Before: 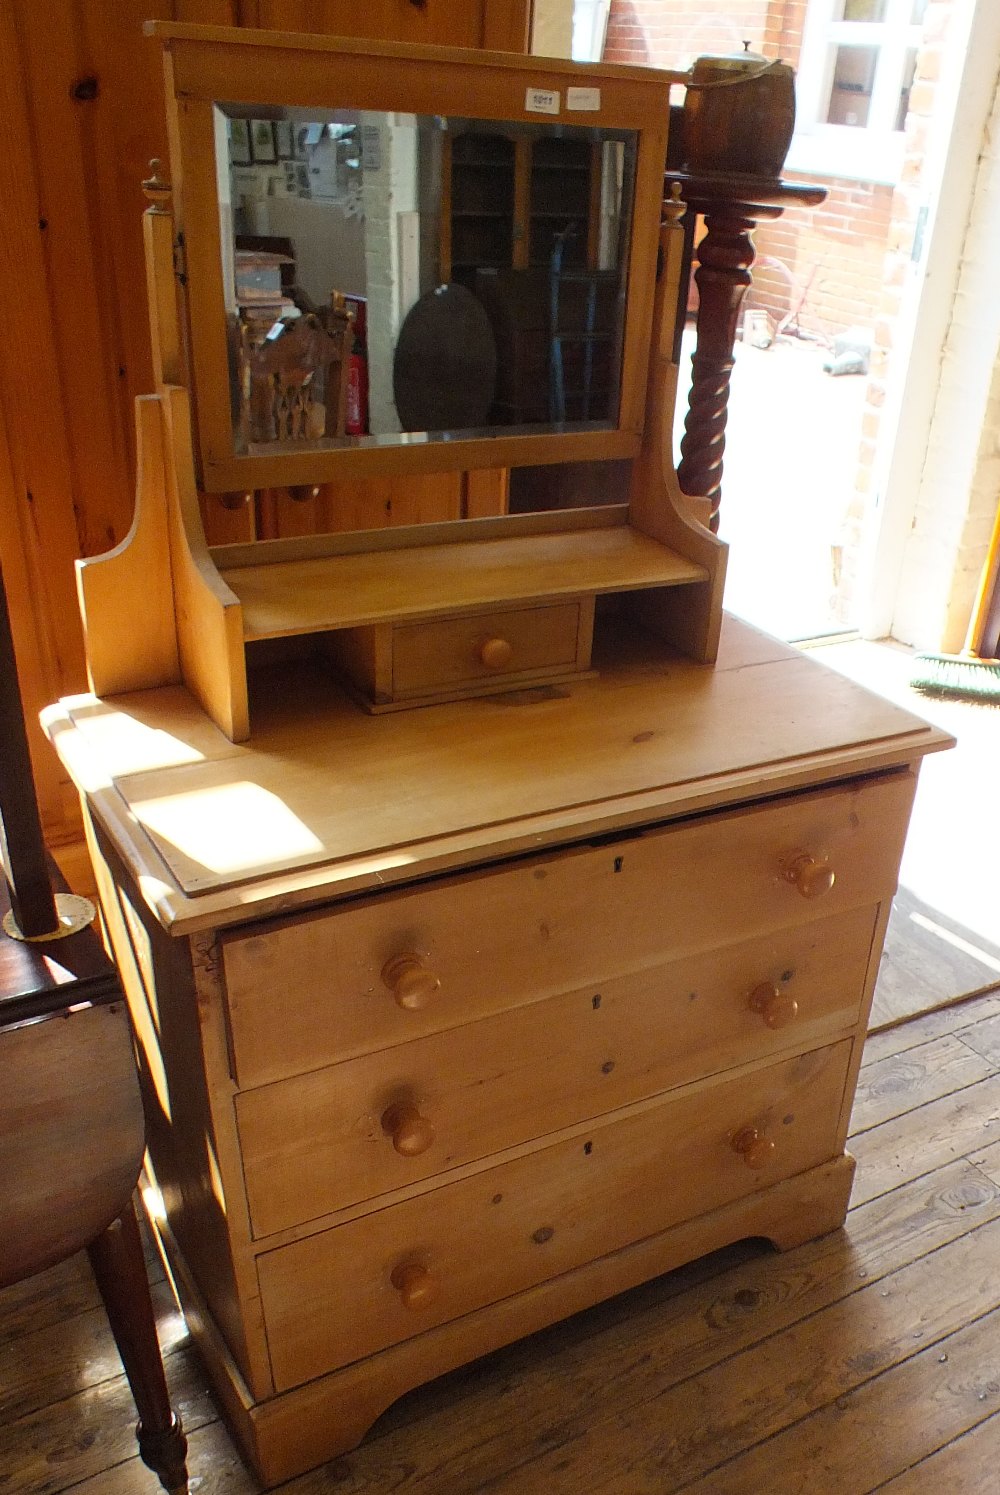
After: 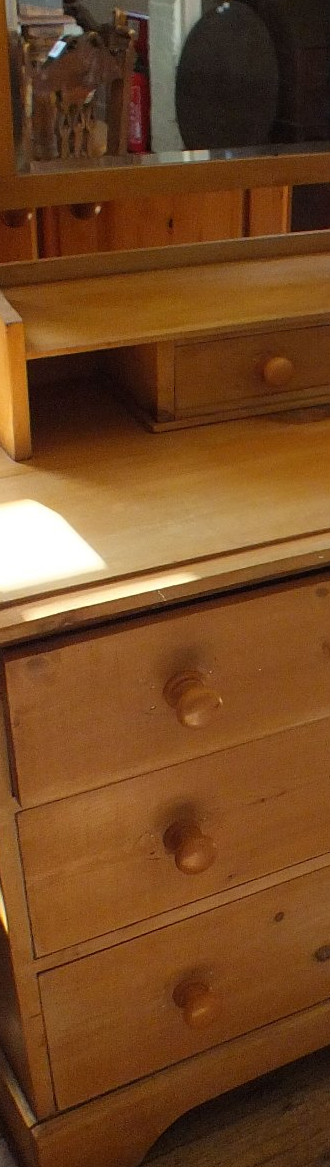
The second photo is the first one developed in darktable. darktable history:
crop and rotate: left 21.883%, top 18.914%, right 45.079%, bottom 2.974%
